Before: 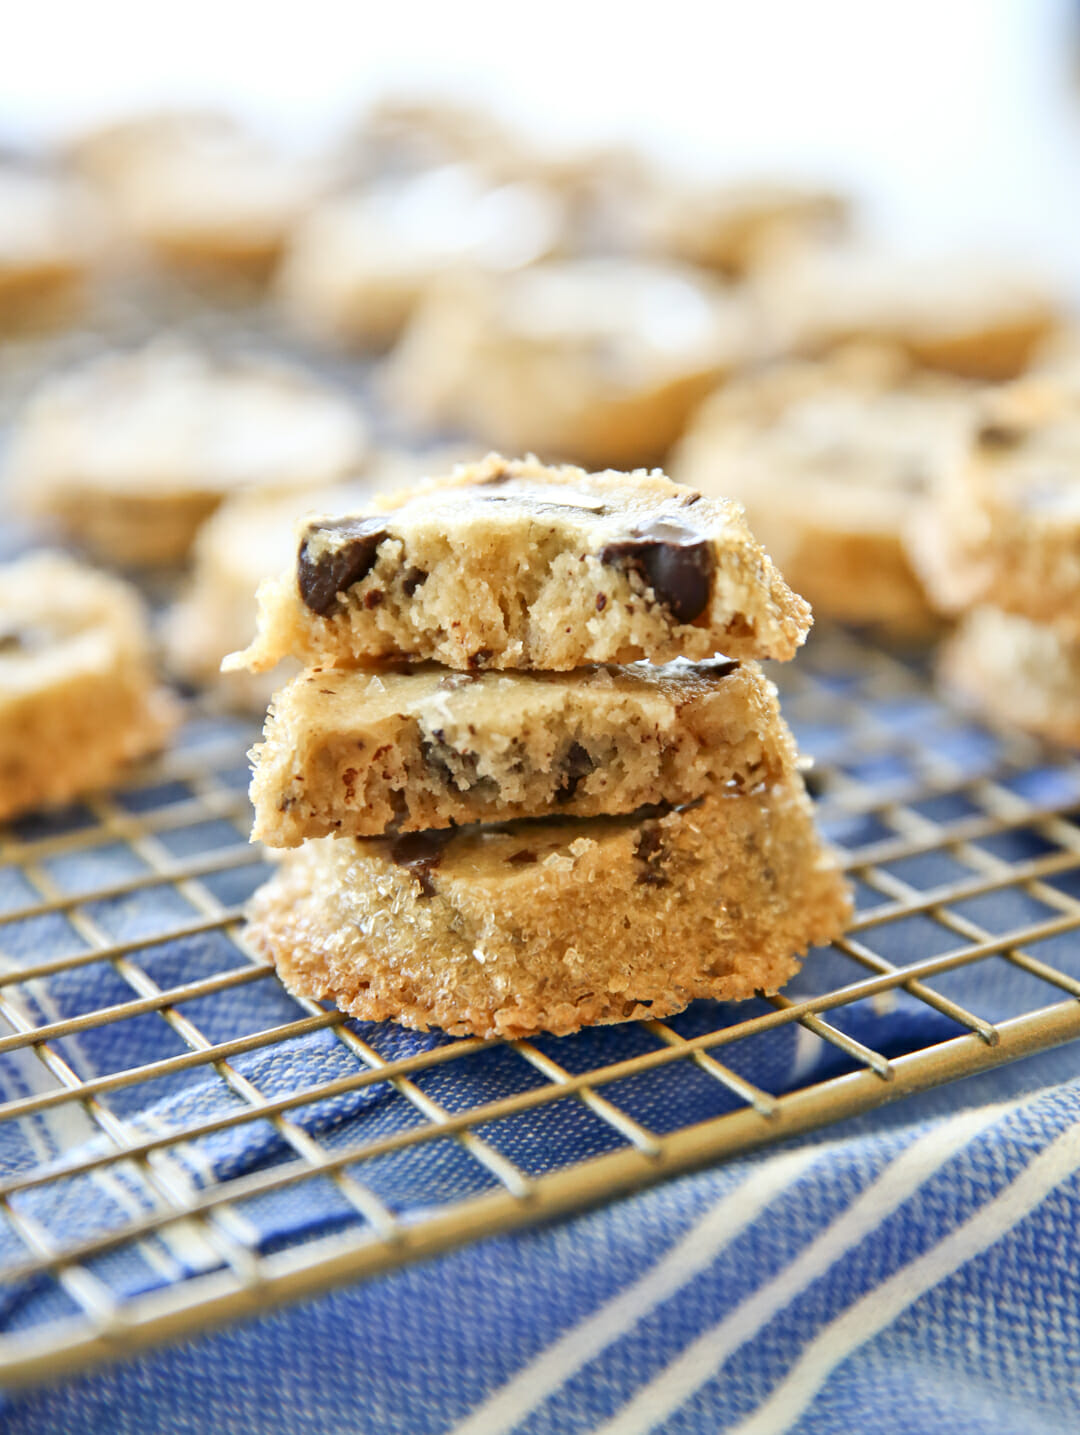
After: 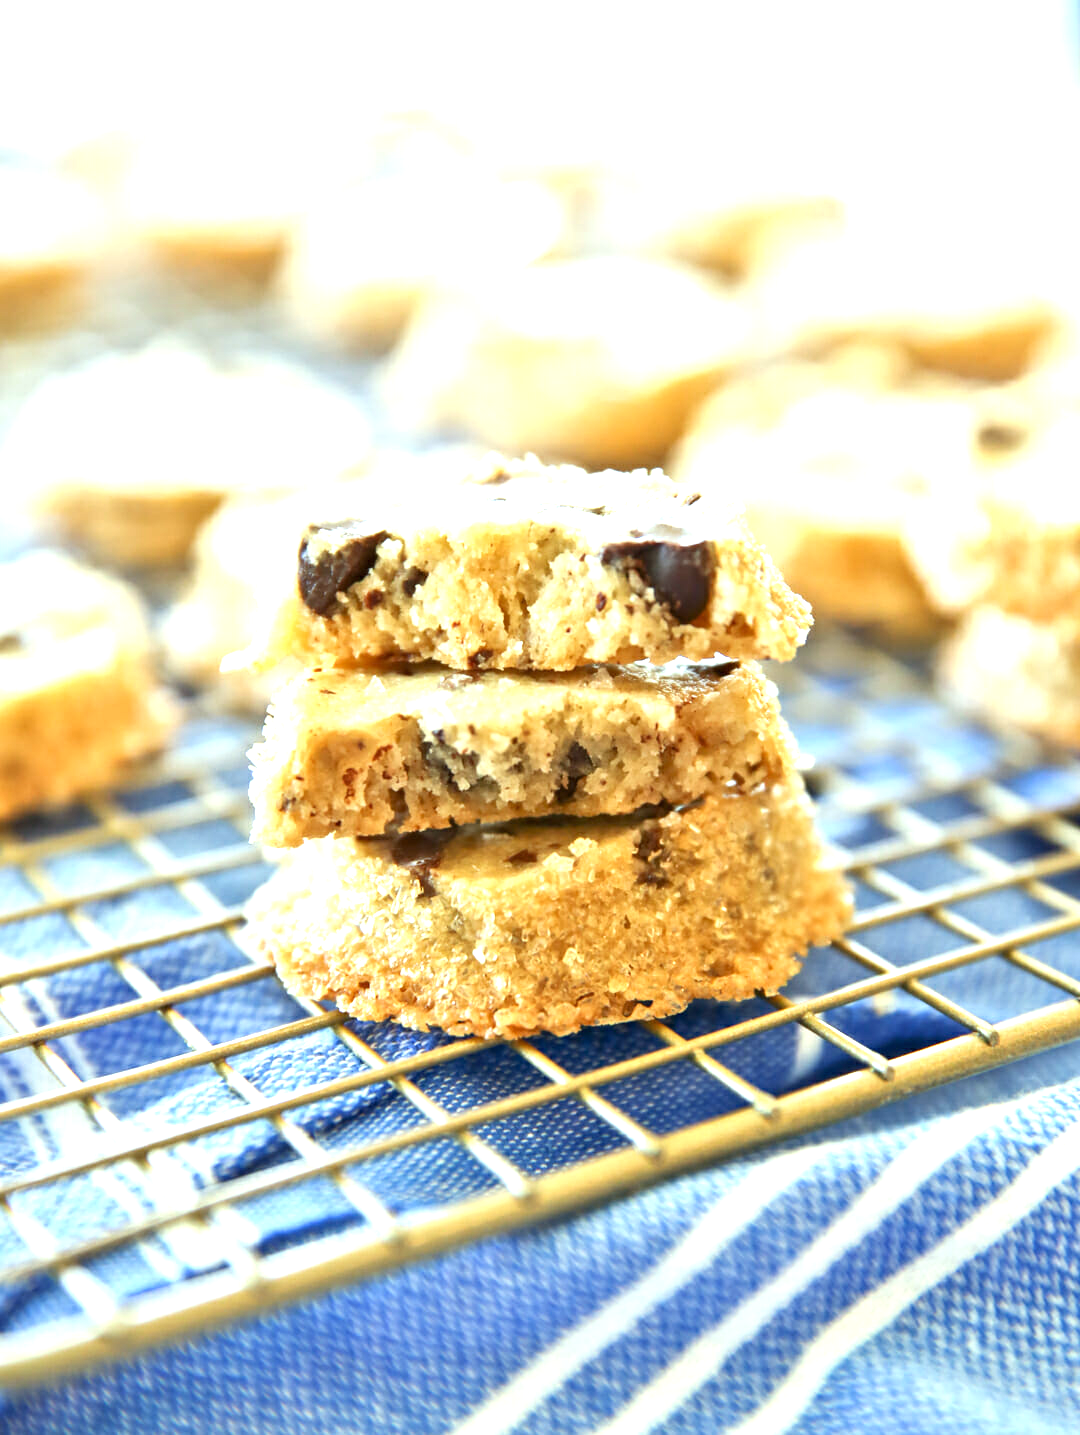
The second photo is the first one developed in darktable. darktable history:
exposure: exposure 1 EV, compensate highlight preservation false
color correction: highlights a* -6.69, highlights b* 0.49
